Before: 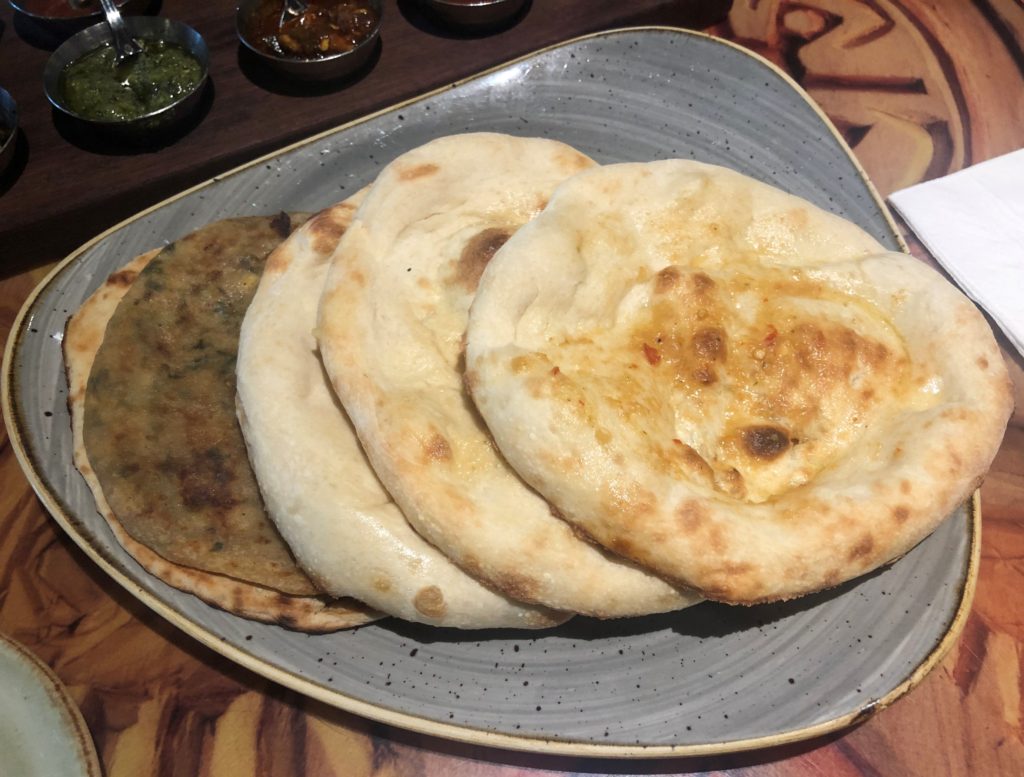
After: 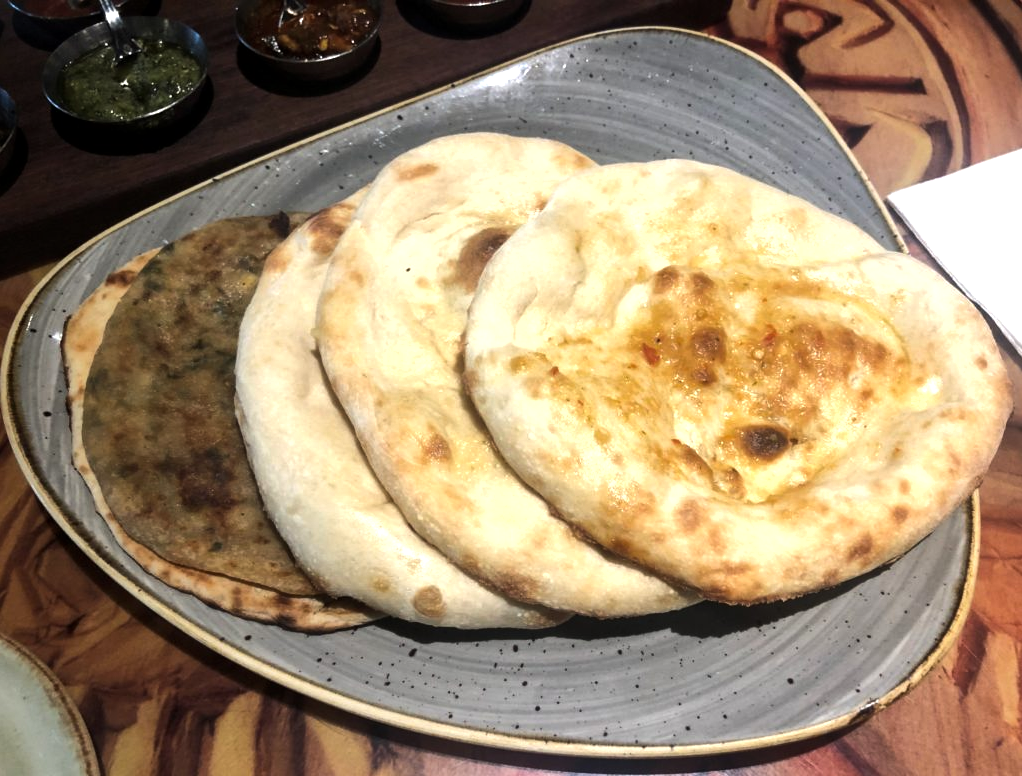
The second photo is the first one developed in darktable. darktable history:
tone equalizer: -8 EV -0.775 EV, -7 EV -0.739 EV, -6 EV -0.597 EV, -5 EV -0.397 EV, -3 EV 0.395 EV, -2 EV 0.6 EV, -1 EV 0.692 EV, +0 EV 0.78 EV, edges refinement/feathering 500, mask exposure compensation -1.57 EV, preserve details no
crop: left 0.122%
shadows and highlights: shadows 25.4, white point adjustment -2.83, highlights -29.79
local contrast: mode bilateral grid, contrast 19, coarseness 50, detail 119%, midtone range 0.2
